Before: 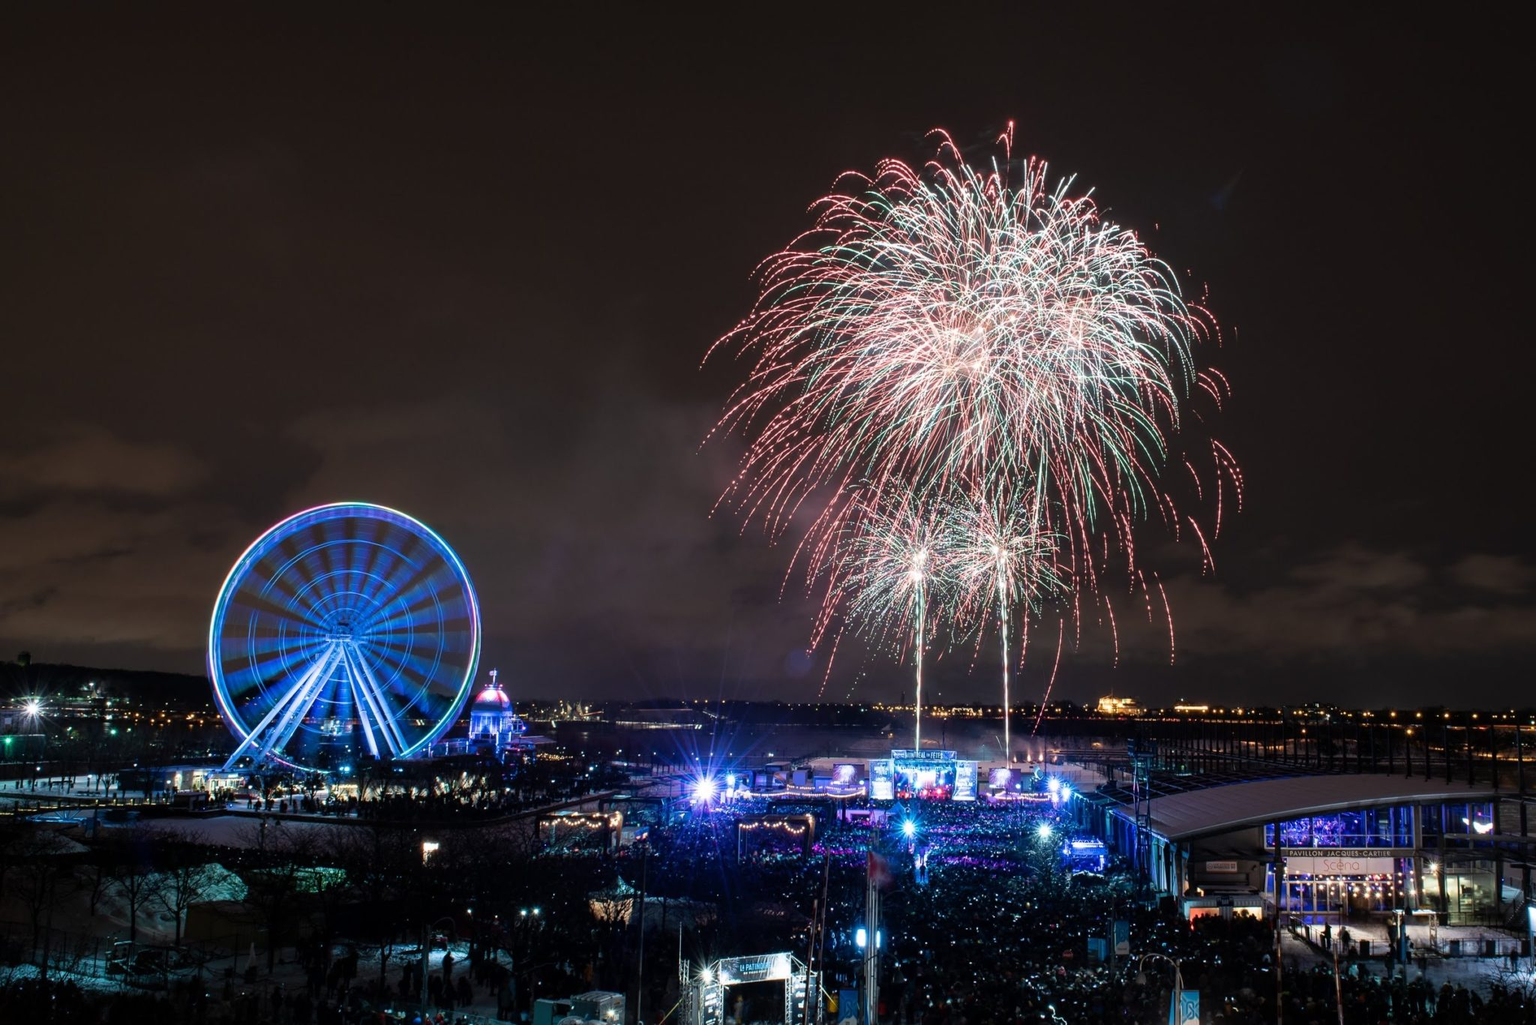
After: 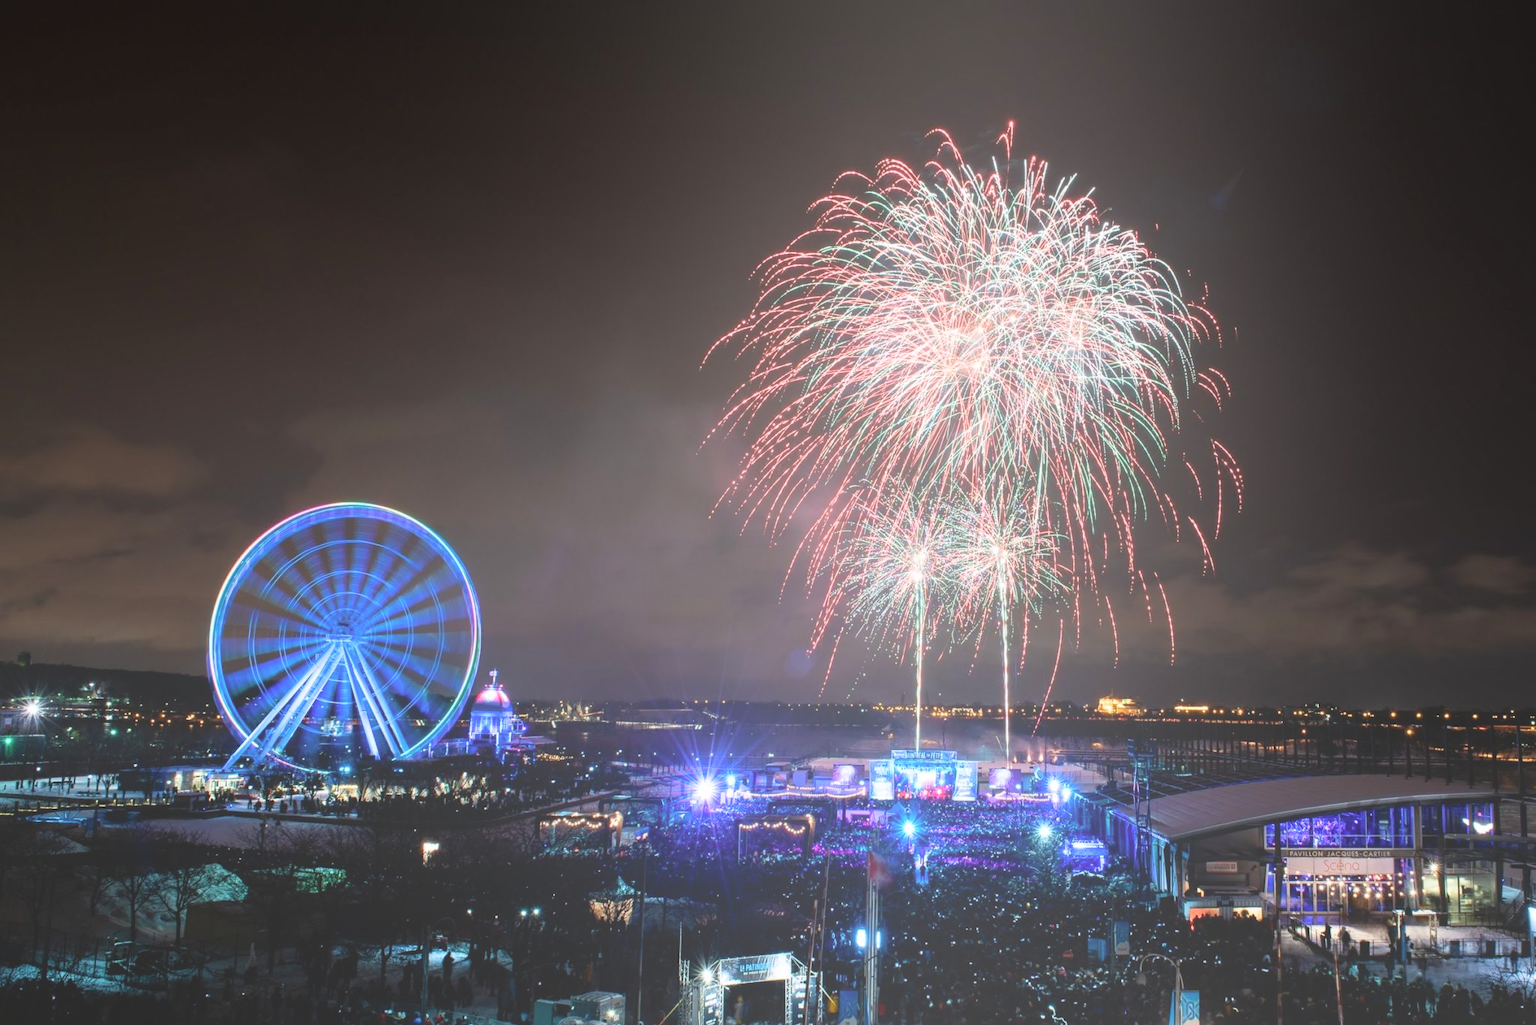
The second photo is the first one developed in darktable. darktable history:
tone curve: curves: ch0 [(0, 0) (0.251, 0.254) (0.689, 0.733) (1, 1)]
bloom: size 70%, threshold 25%, strength 70%
